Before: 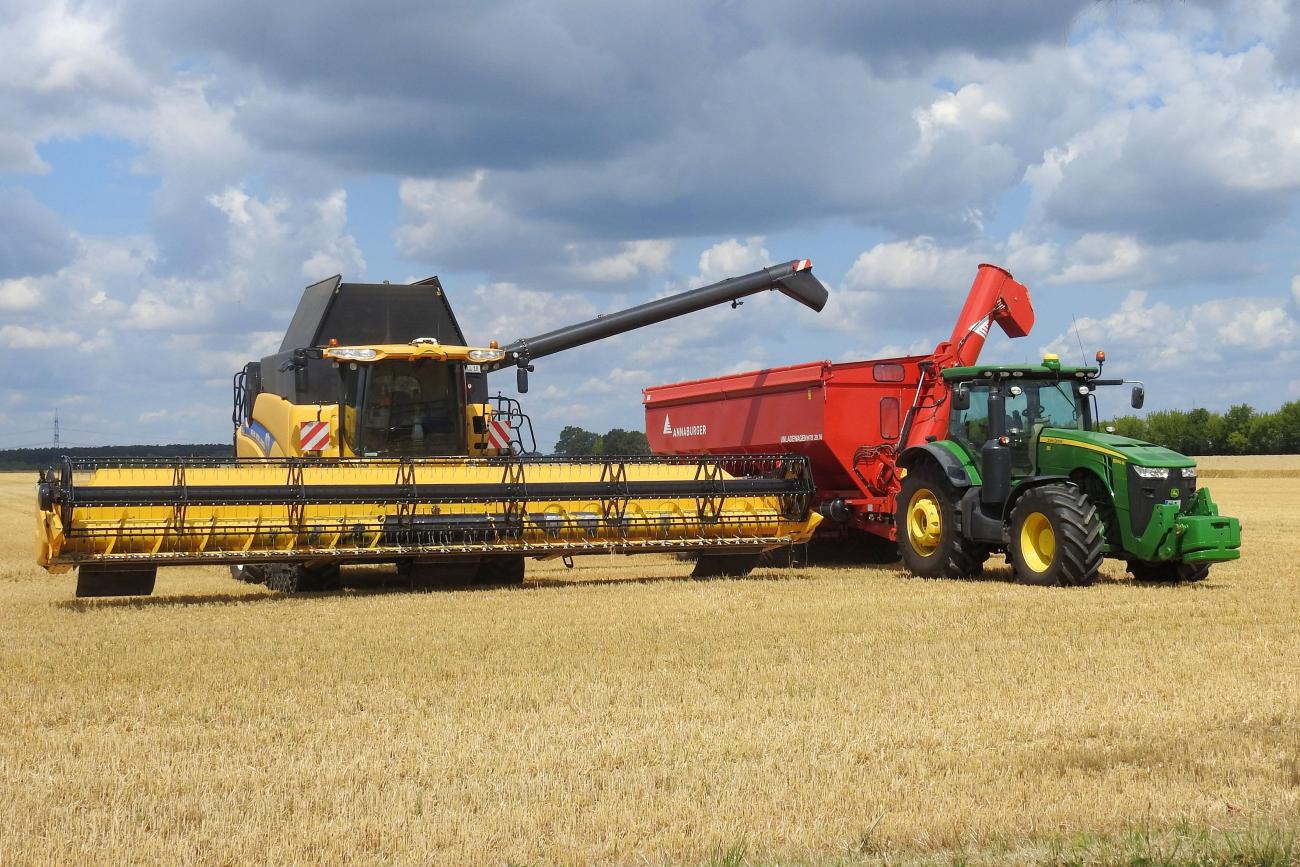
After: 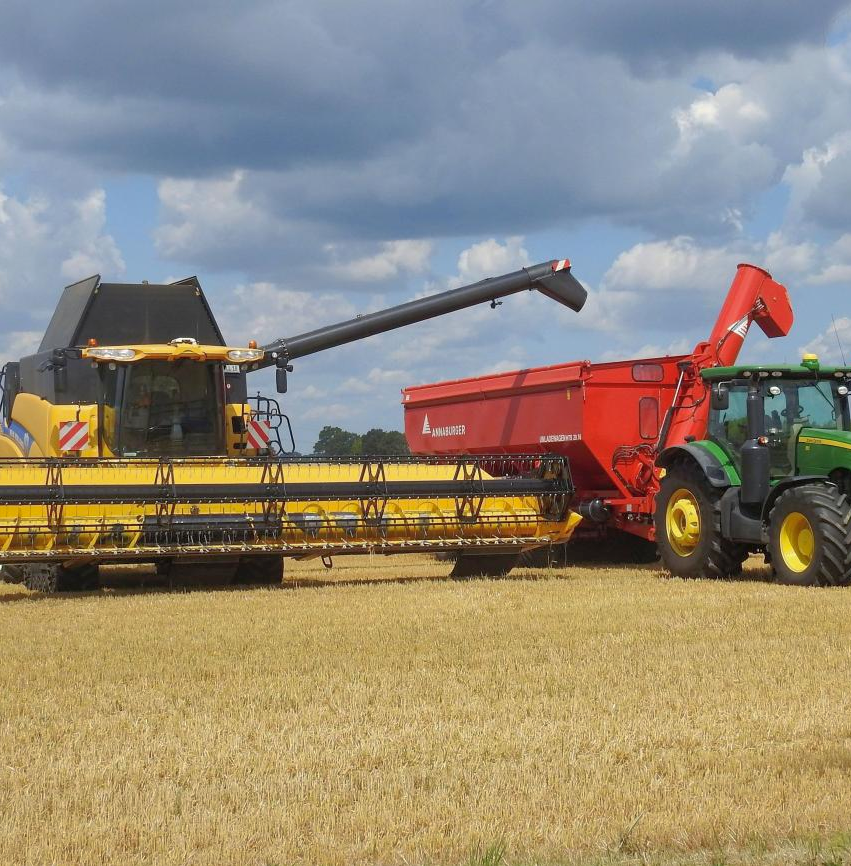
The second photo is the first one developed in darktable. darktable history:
shadows and highlights: on, module defaults
crop and rotate: left 18.551%, right 15.981%
